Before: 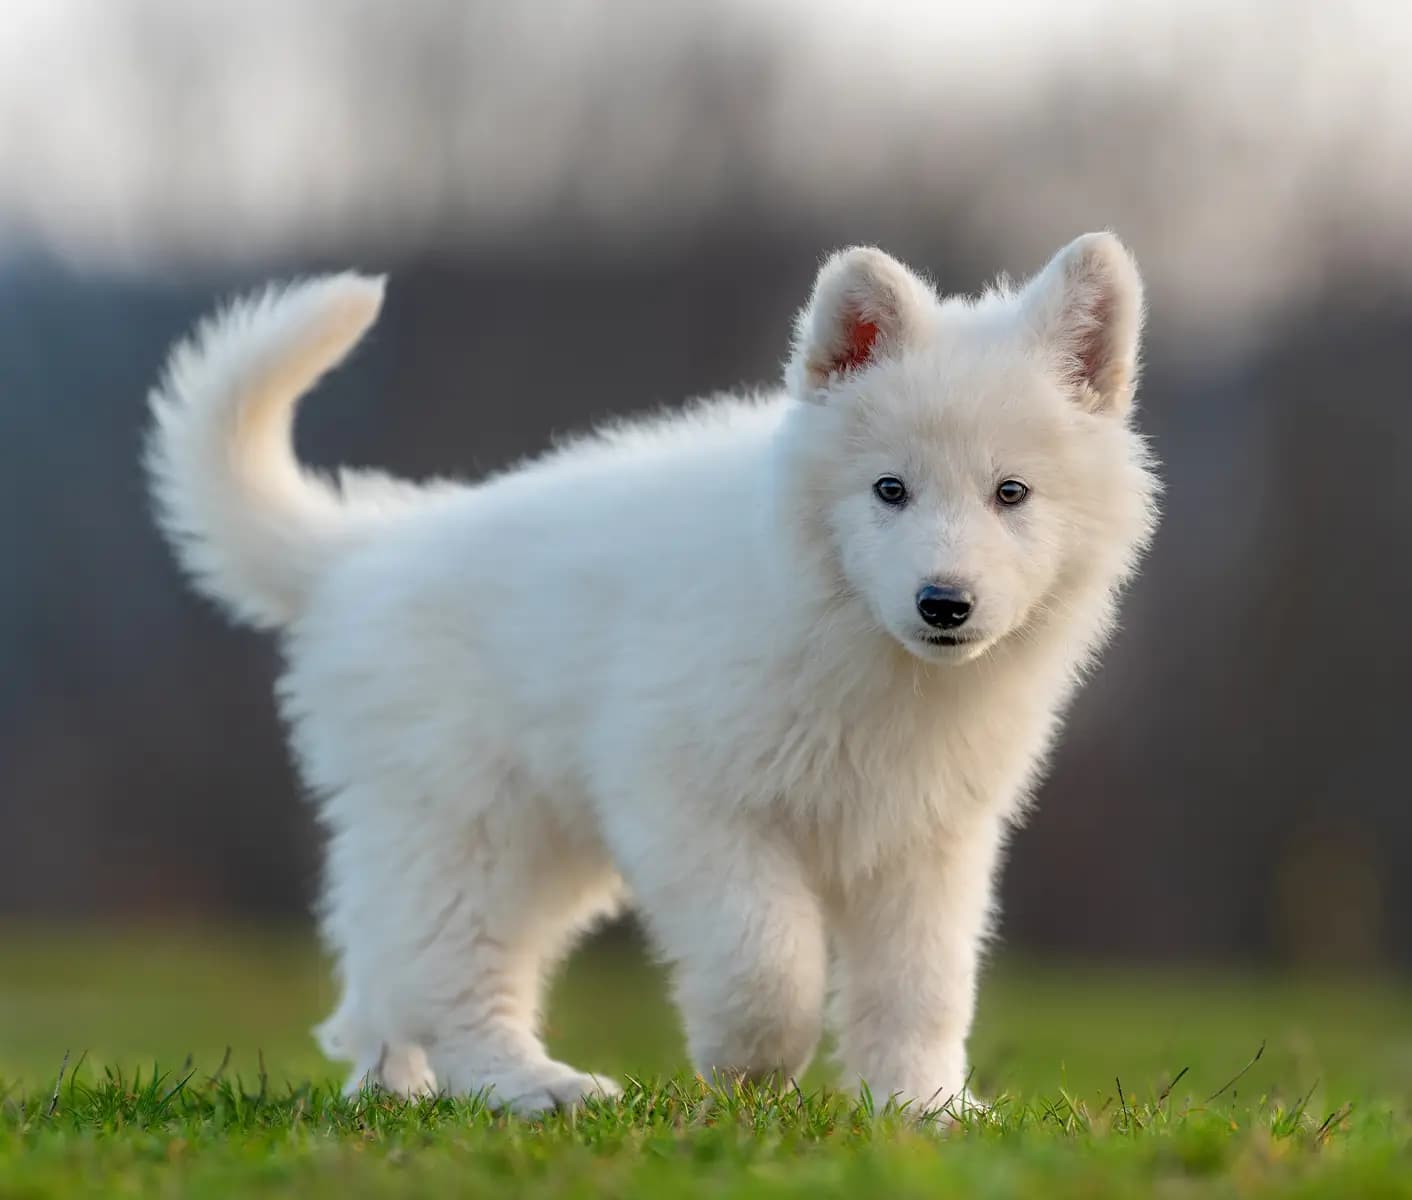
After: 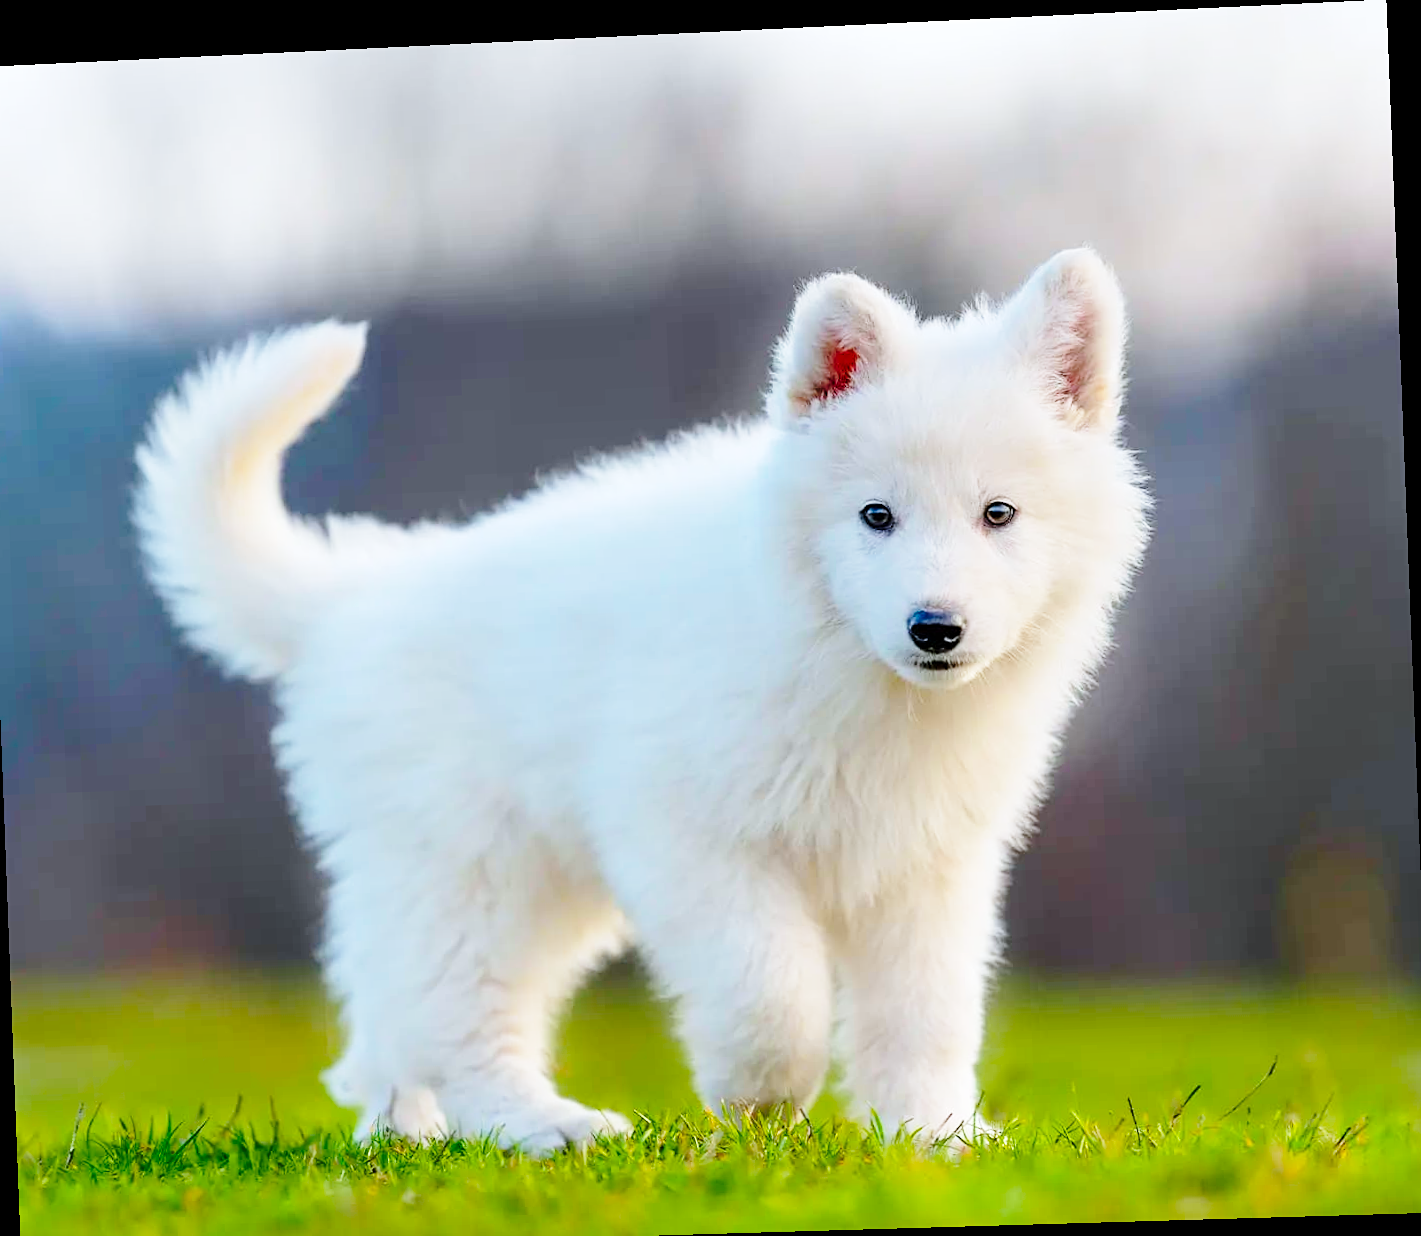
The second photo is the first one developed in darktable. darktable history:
color balance rgb: perceptual saturation grading › global saturation 25%, perceptual brilliance grading › mid-tones 10%, perceptual brilliance grading › shadows 15%, global vibrance 20%
rotate and perspective: rotation -2.22°, lens shift (horizontal) -0.022, automatic cropping off
crop and rotate: left 1.774%, right 0.633%, bottom 1.28%
sharpen: amount 0.2
white balance: red 0.967, blue 1.049
base curve: curves: ch0 [(0, 0) (0.028, 0.03) (0.121, 0.232) (0.46, 0.748) (0.859, 0.968) (1, 1)], preserve colors none
